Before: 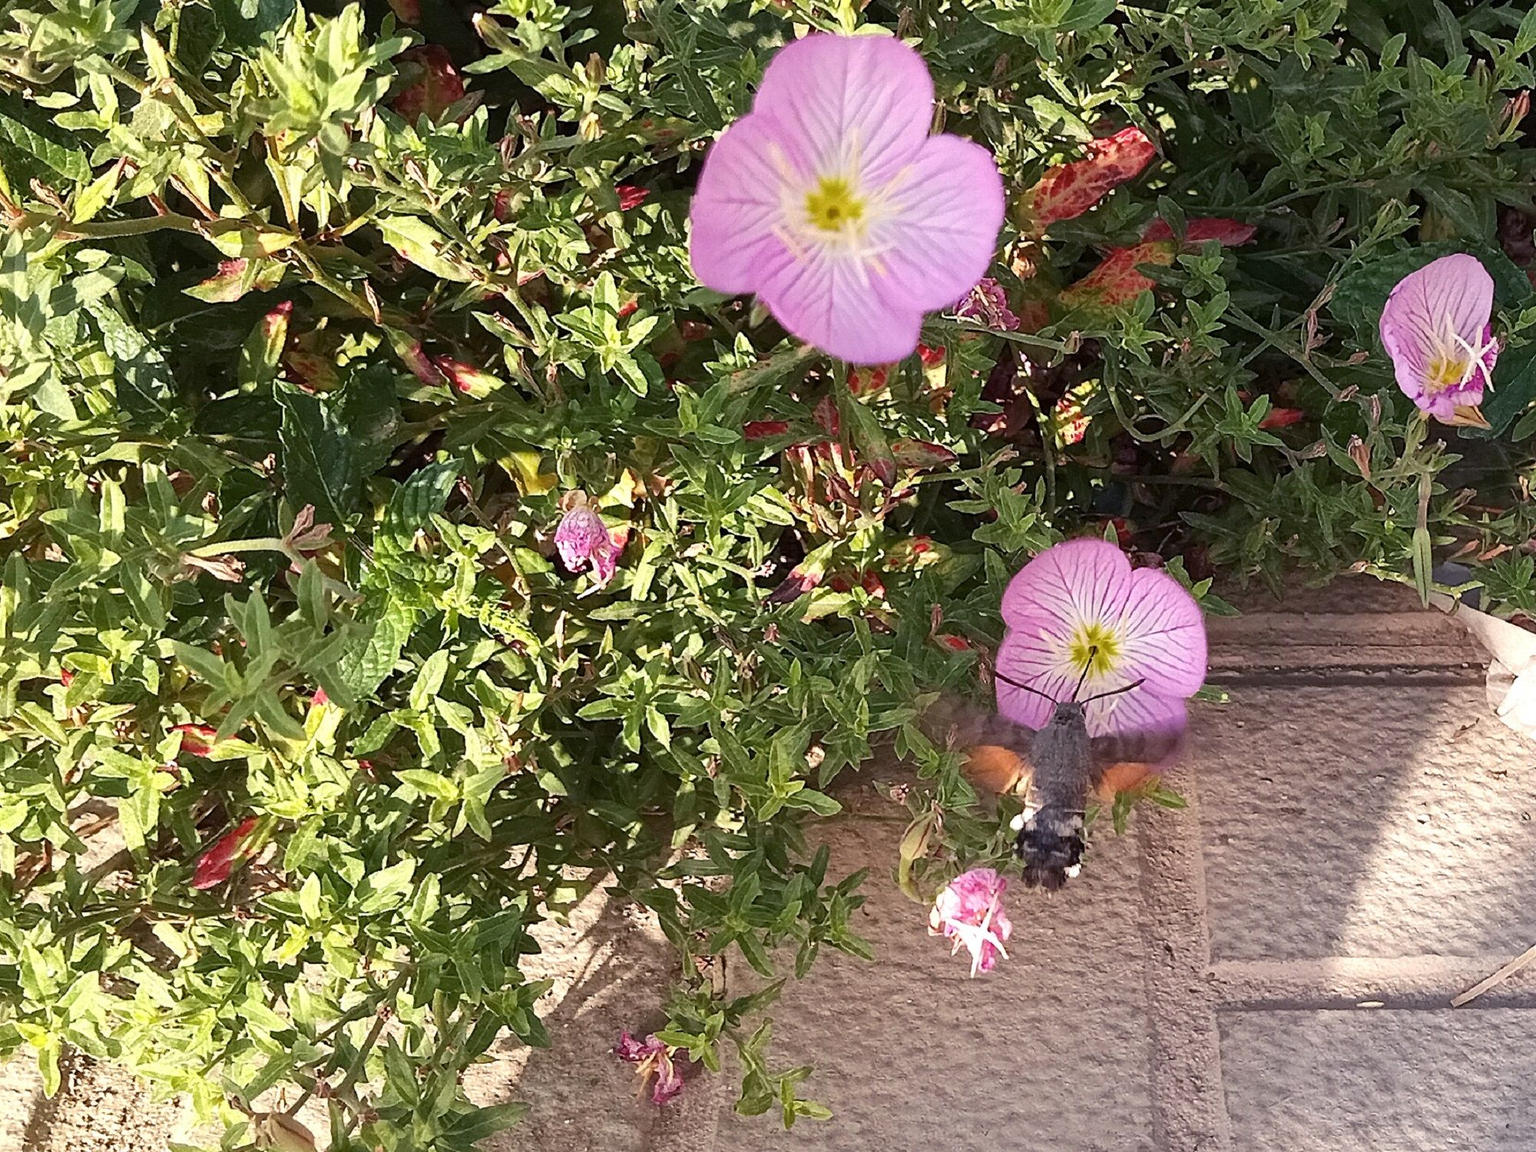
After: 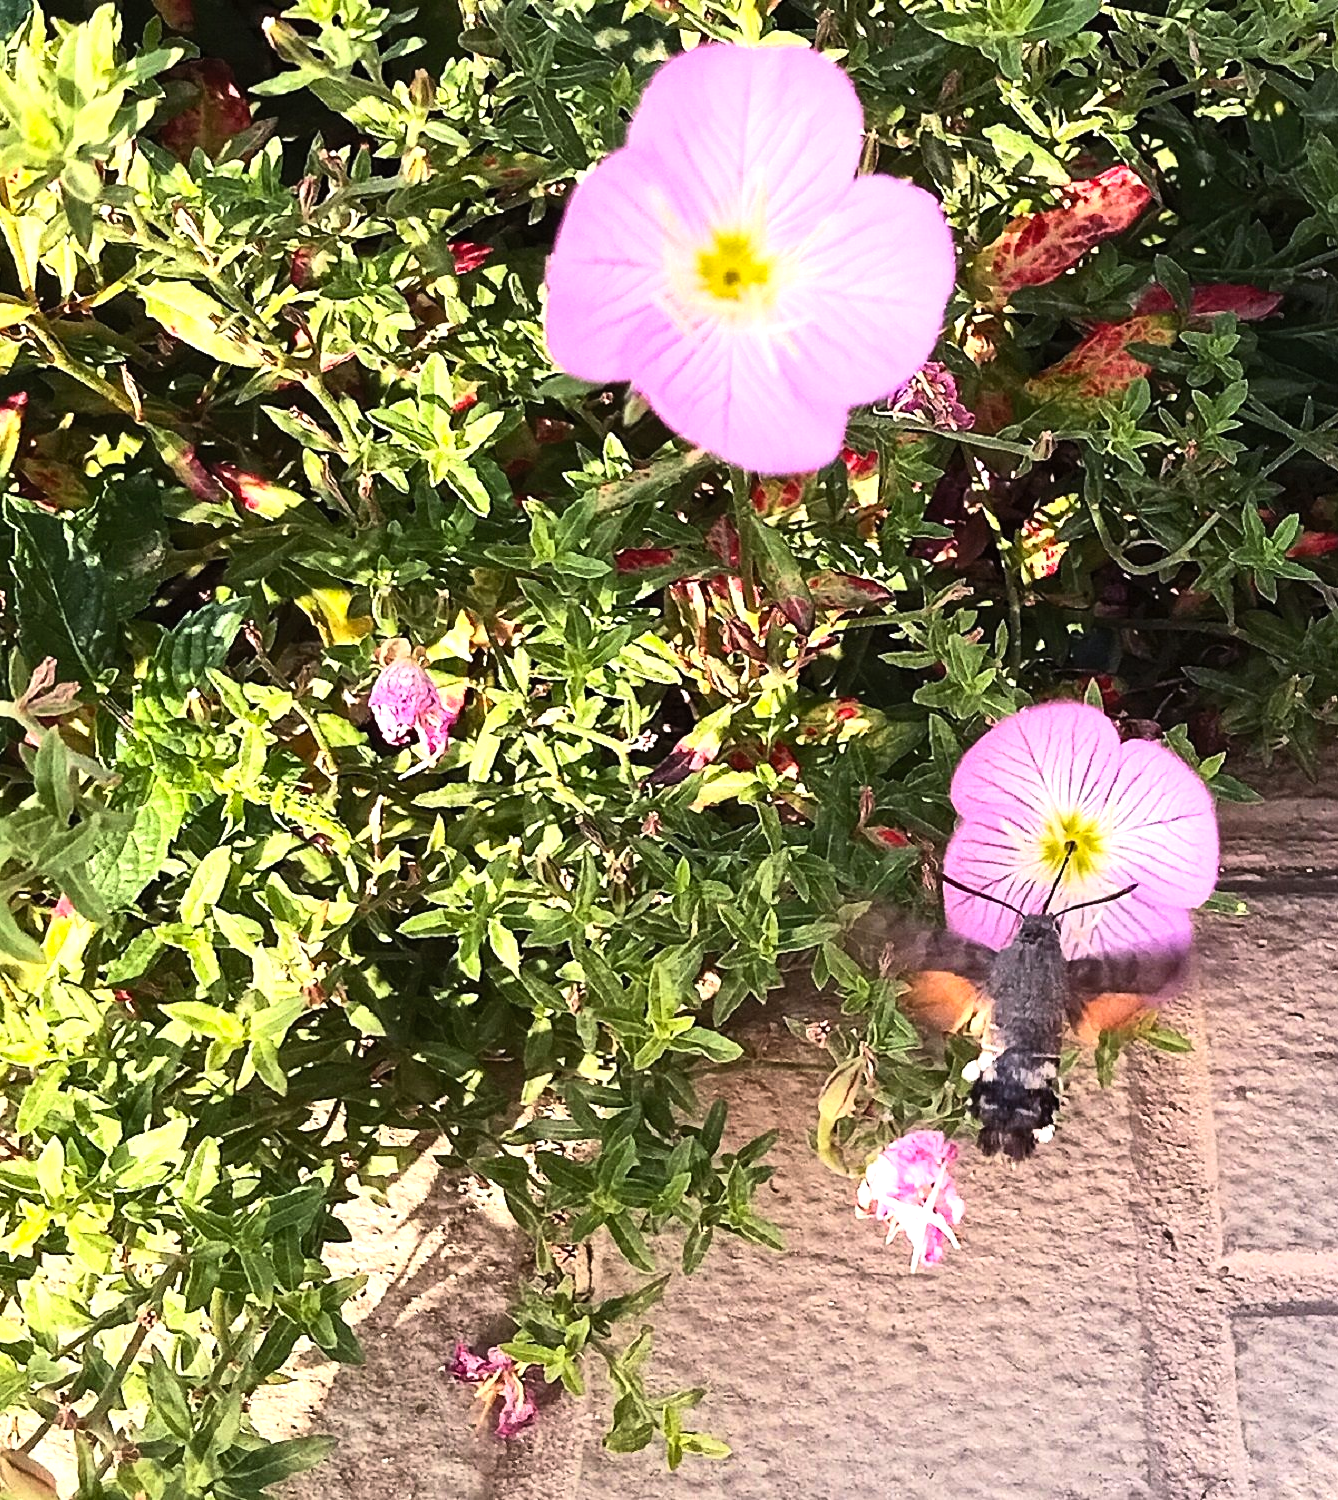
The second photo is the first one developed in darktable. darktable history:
tone equalizer: -8 EV -0.747 EV, -7 EV -0.724 EV, -6 EV -0.569 EV, -5 EV -0.372 EV, -3 EV 0.377 EV, -2 EV 0.6 EV, -1 EV 0.696 EV, +0 EV 0.771 EV, edges refinement/feathering 500, mask exposure compensation -1.57 EV, preserve details no
contrast brightness saturation: contrast 0.203, brightness 0.156, saturation 0.226
crop and rotate: left 17.662%, right 15.426%
